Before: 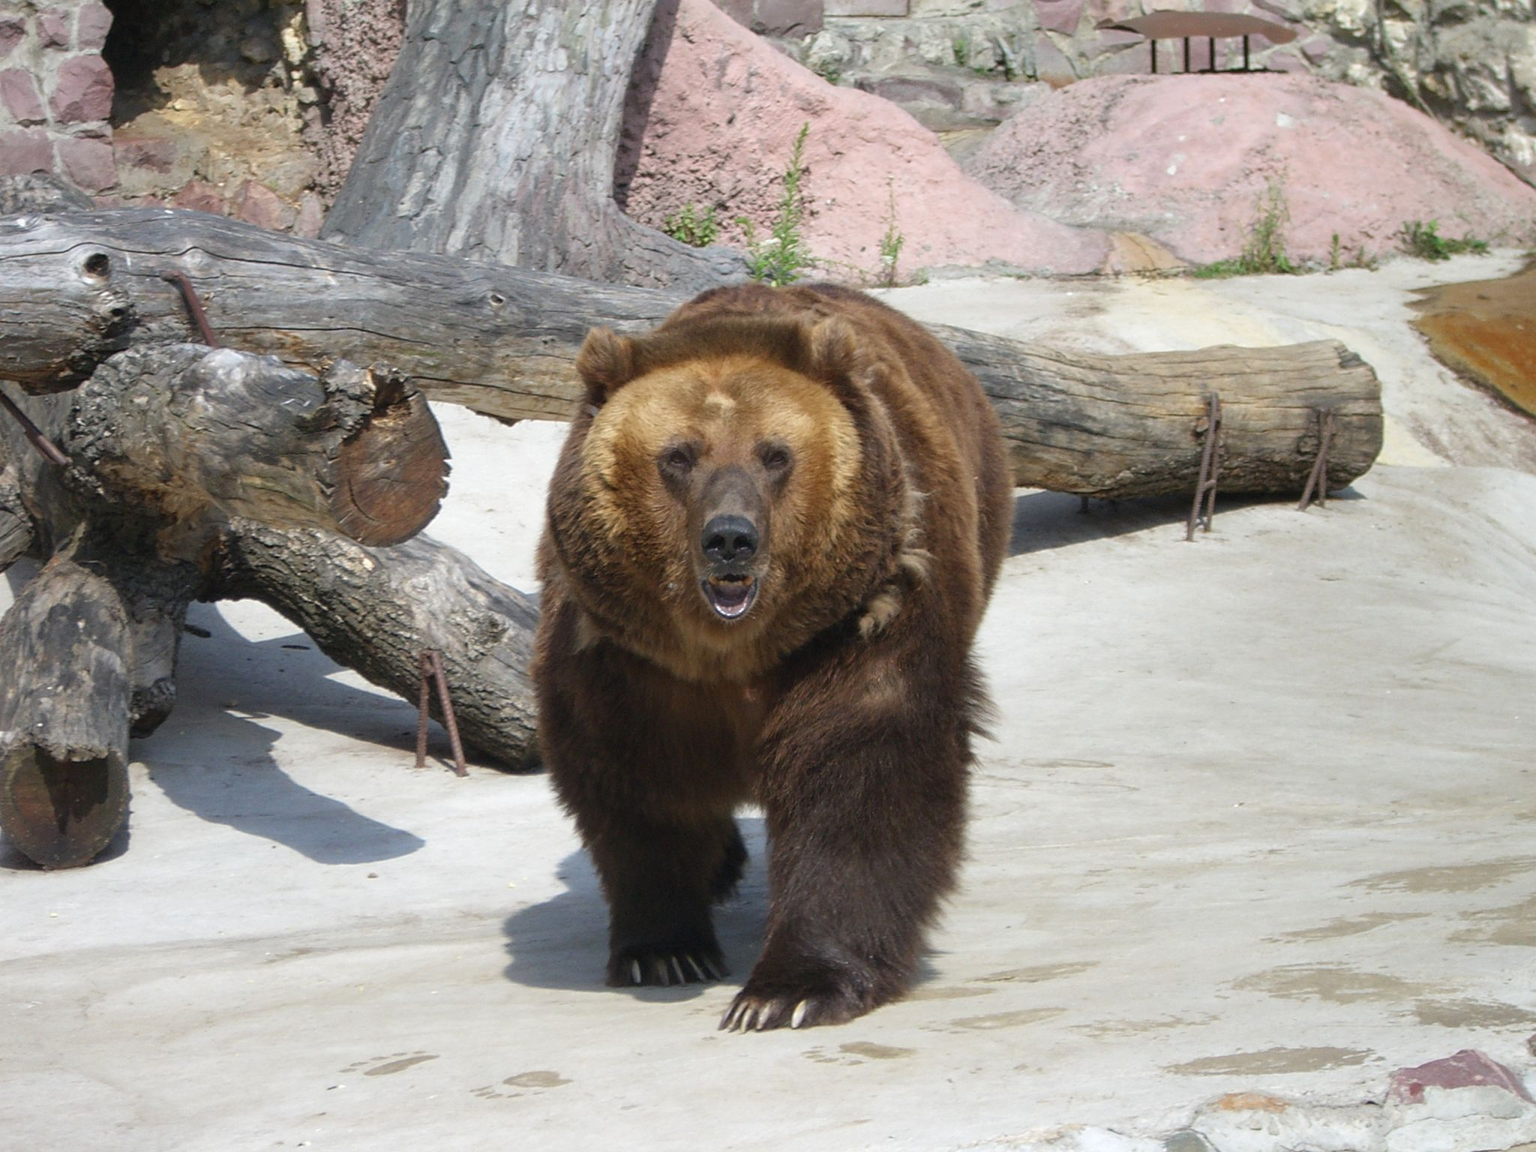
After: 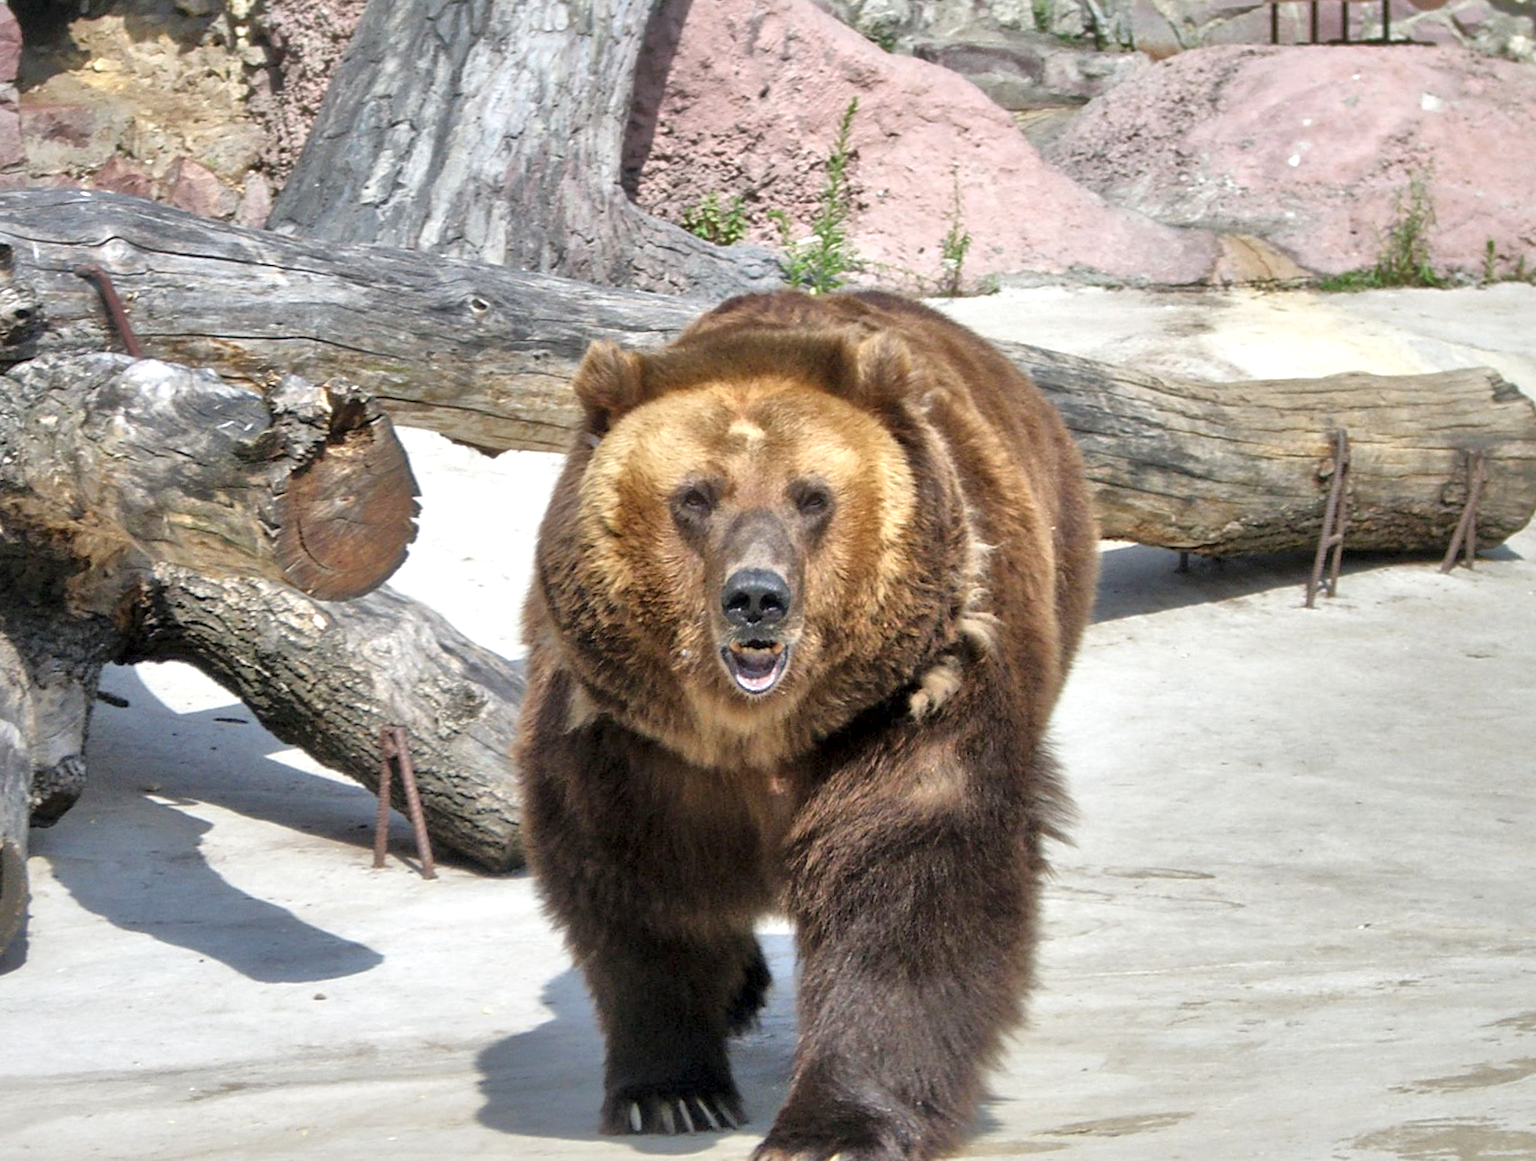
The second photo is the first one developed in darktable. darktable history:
tone equalizer: -7 EV 0.15 EV, -6 EV 0.6 EV, -5 EV 1.15 EV, -4 EV 1.33 EV, -3 EV 1.15 EV, -2 EV 0.6 EV, -1 EV 0.15 EV, mask exposure compensation -0.5 EV
crop and rotate: left 7.196%, top 4.574%, right 10.605%, bottom 13.178%
local contrast: mode bilateral grid, contrast 100, coarseness 100, detail 165%, midtone range 0.2
rotate and perspective: rotation 0.8°, automatic cropping off
